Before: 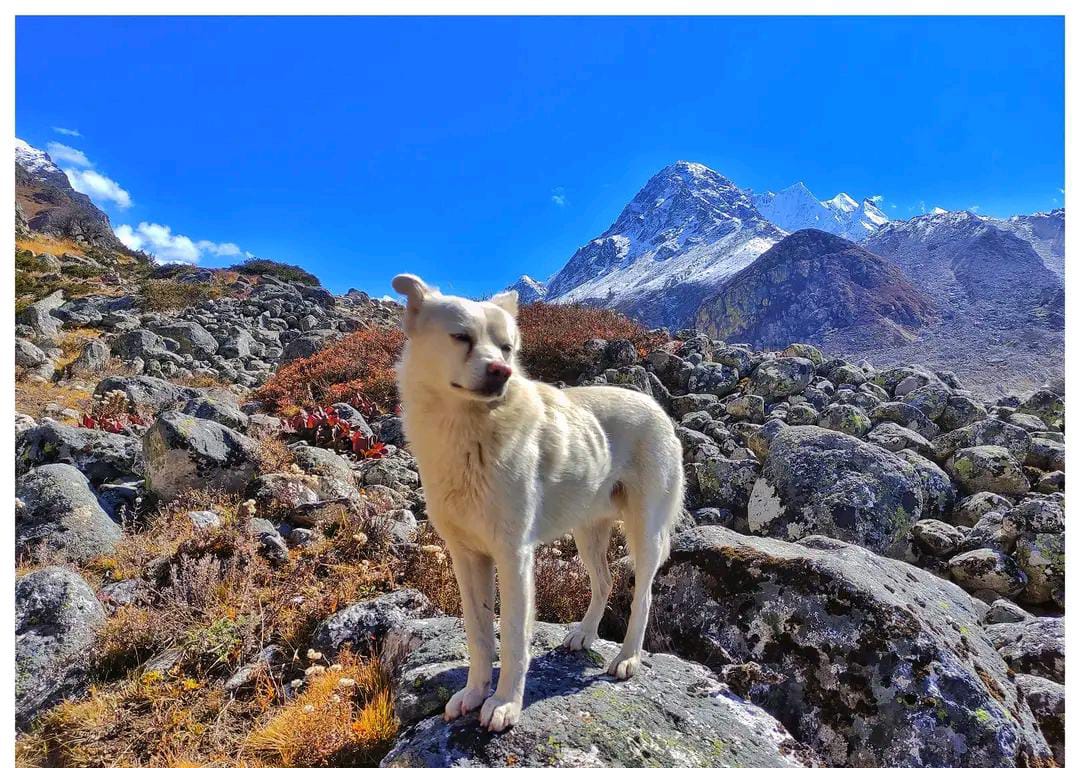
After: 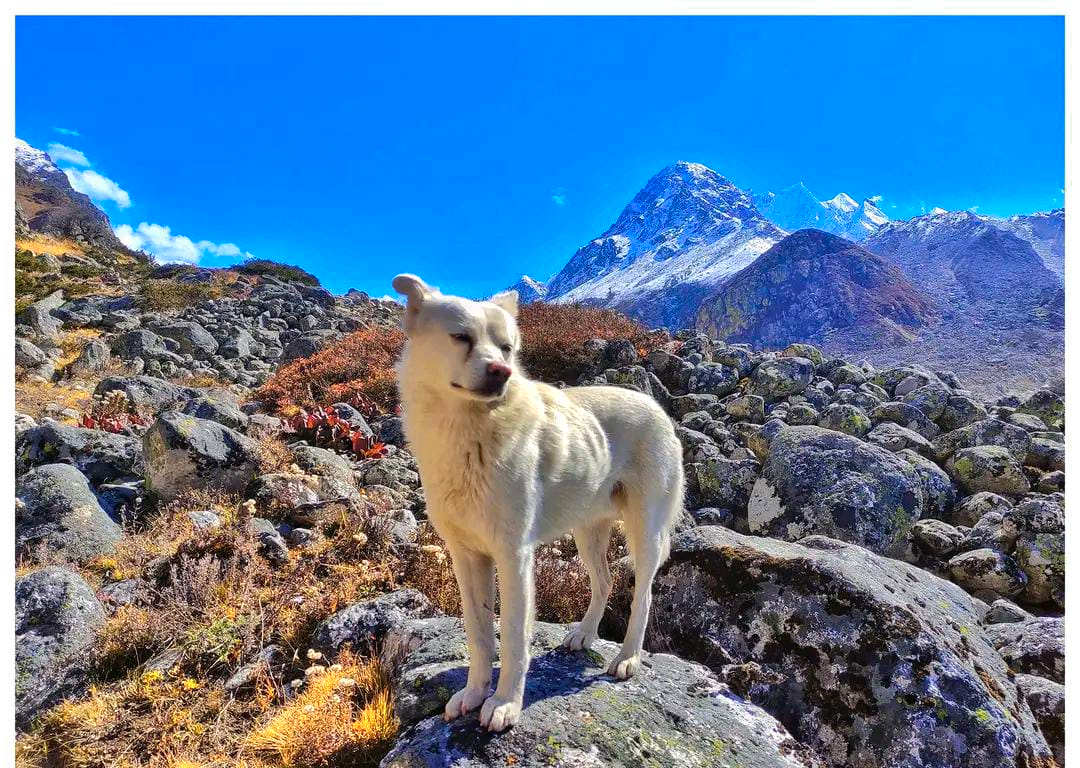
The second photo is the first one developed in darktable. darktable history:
rotate and perspective: crop left 0, crop top 0
color zones: curves: ch0 [(0.099, 0.624) (0.257, 0.596) (0.384, 0.376) (0.529, 0.492) (0.697, 0.564) (0.768, 0.532) (0.908, 0.644)]; ch1 [(0.112, 0.564) (0.254, 0.612) (0.432, 0.676) (0.592, 0.456) (0.743, 0.684) (0.888, 0.536)]; ch2 [(0.25, 0.5) (0.469, 0.36) (0.75, 0.5)]
